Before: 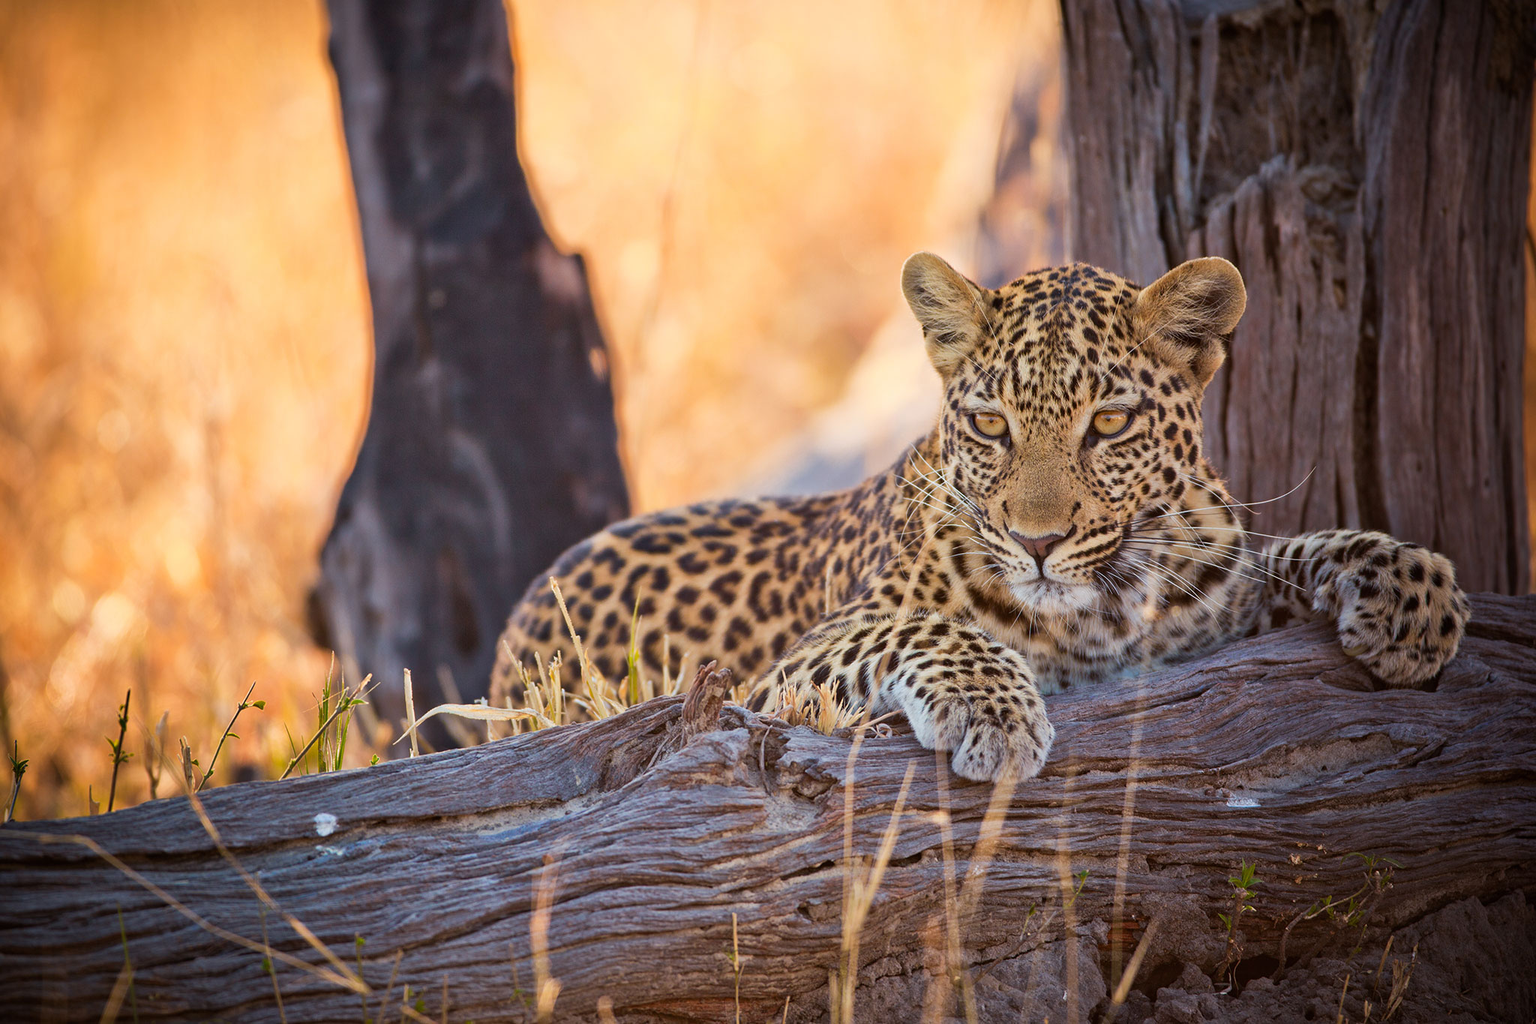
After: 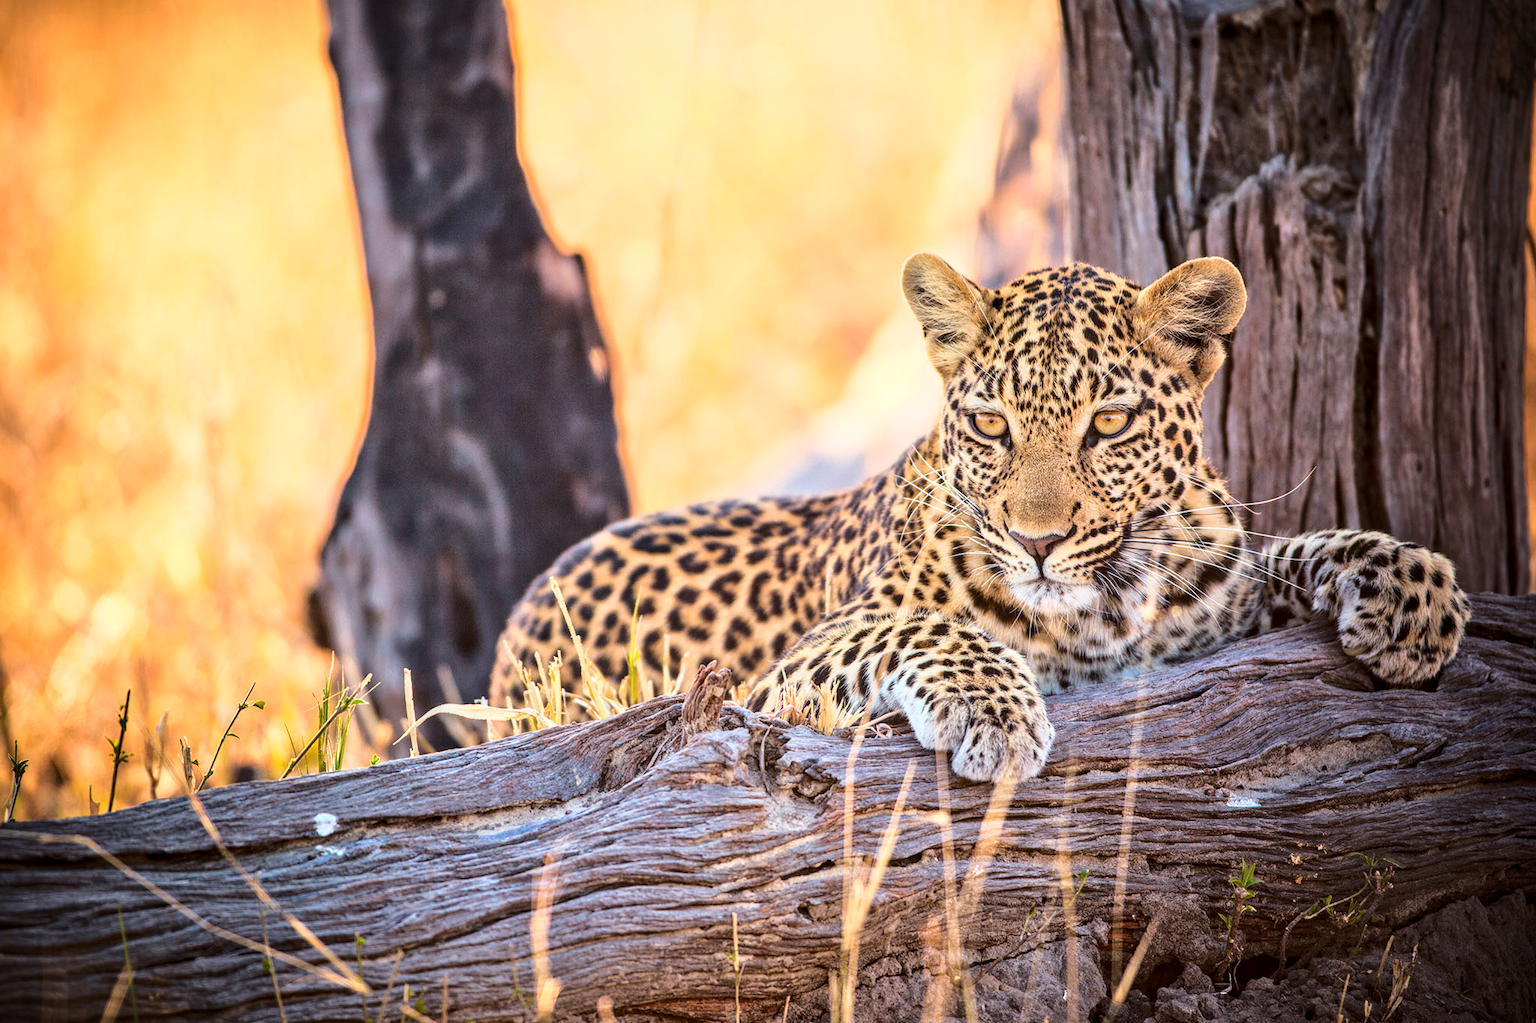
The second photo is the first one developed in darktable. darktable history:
local contrast: detail 130%
base curve: curves: ch0 [(0, 0) (0.028, 0.03) (0.121, 0.232) (0.46, 0.748) (0.859, 0.968) (1, 1)]
